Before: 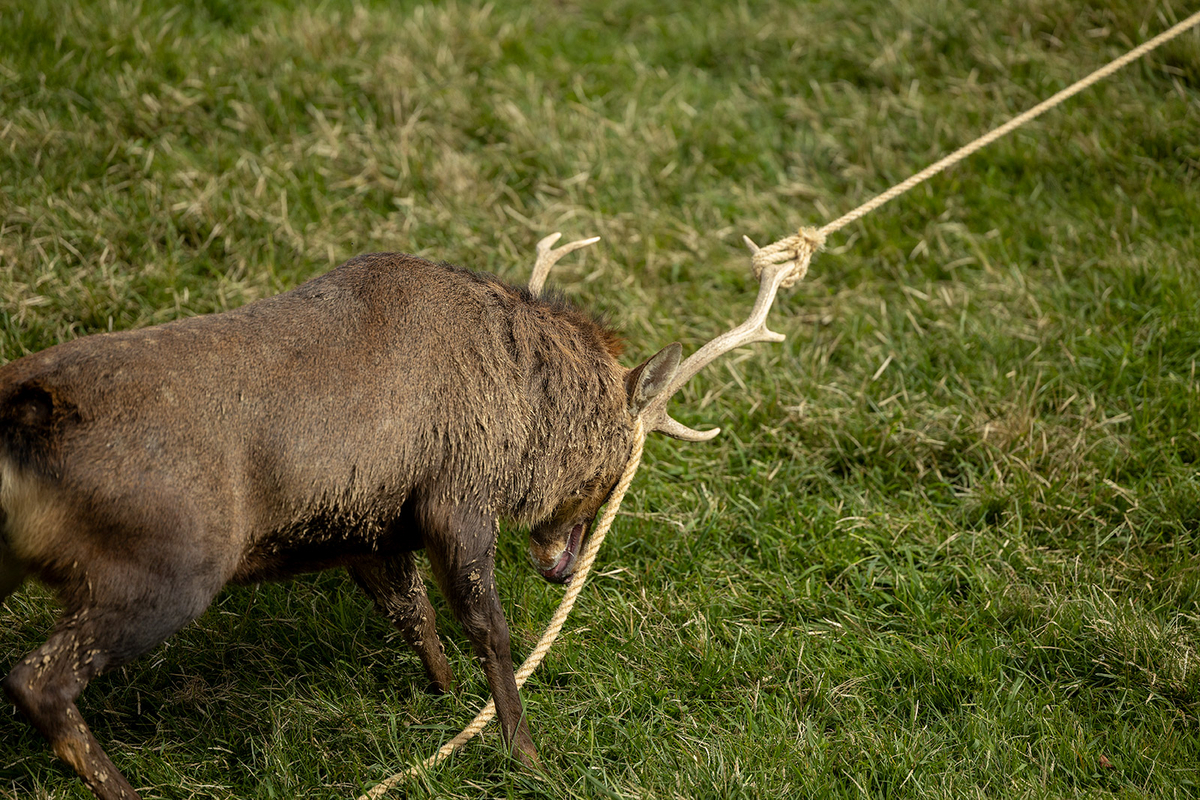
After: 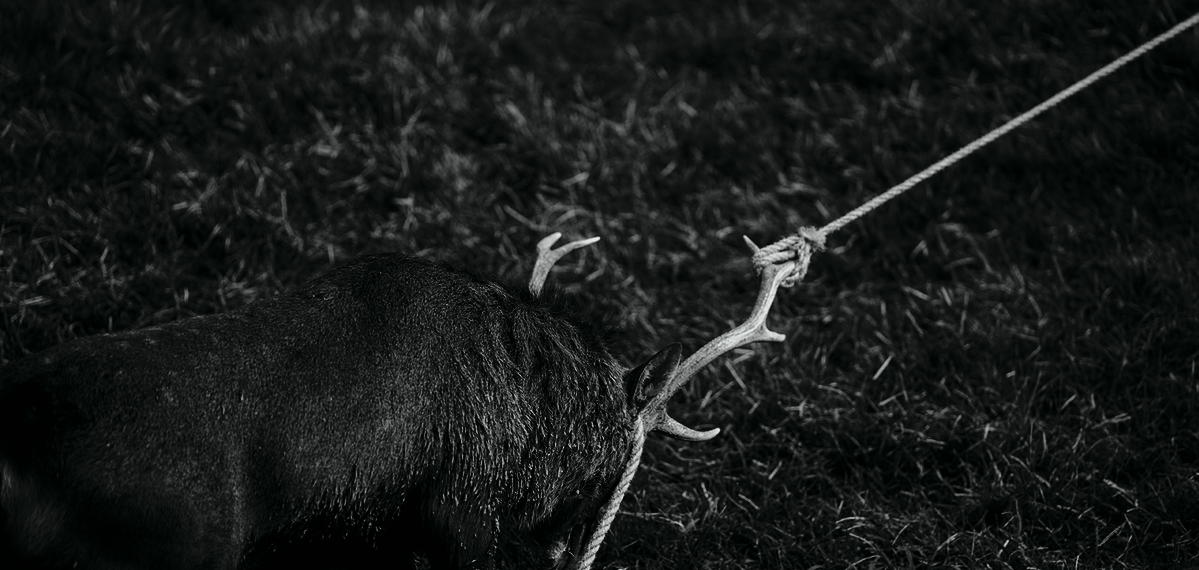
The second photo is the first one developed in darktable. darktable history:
crop: right 0%, bottom 28.682%
contrast brightness saturation: contrast -0.032, brightness -0.607, saturation -0.995
color zones: curves: ch0 [(0.018, 0.548) (0.197, 0.654) (0.425, 0.447) (0.605, 0.658) (0.732, 0.579)]; ch1 [(0.105, 0.531) (0.224, 0.531) (0.386, 0.39) (0.618, 0.456) (0.732, 0.456) (0.956, 0.421)]; ch2 [(0.039, 0.583) (0.215, 0.465) (0.399, 0.544) (0.465, 0.548) (0.614, 0.447) (0.724, 0.43) (0.882, 0.623) (0.956, 0.632)]
tone curve: curves: ch0 [(0, 0) (0.181, 0.087) (0.498, 0.485) (0.78, 0.742) (0.993, 0.954)]; ch1 [(0, 0) (0.311, 0.149) (0.395, 0.349) (0.488, 0.477) (0.612, 0.641) (1, 1)]; ch2 [(0, 0) (0.5, 0.5) (0.638, 0.667) (1, 1)], color space Lab, independent channels, preserve colors none
